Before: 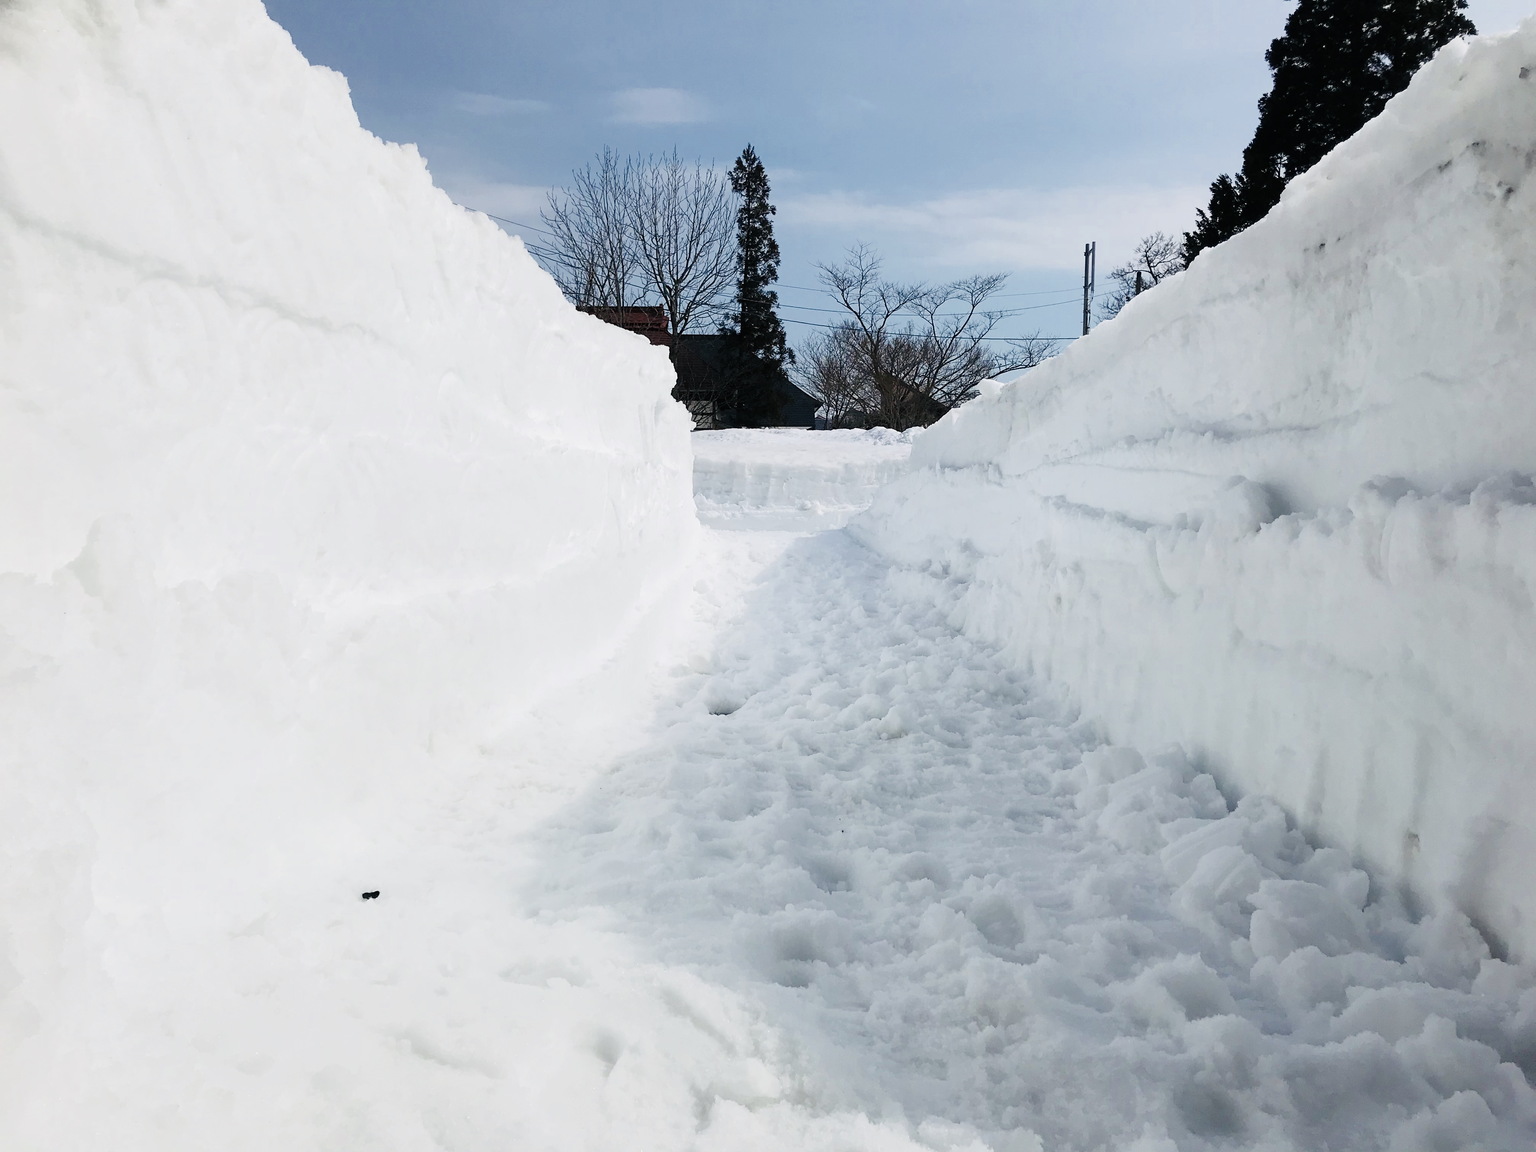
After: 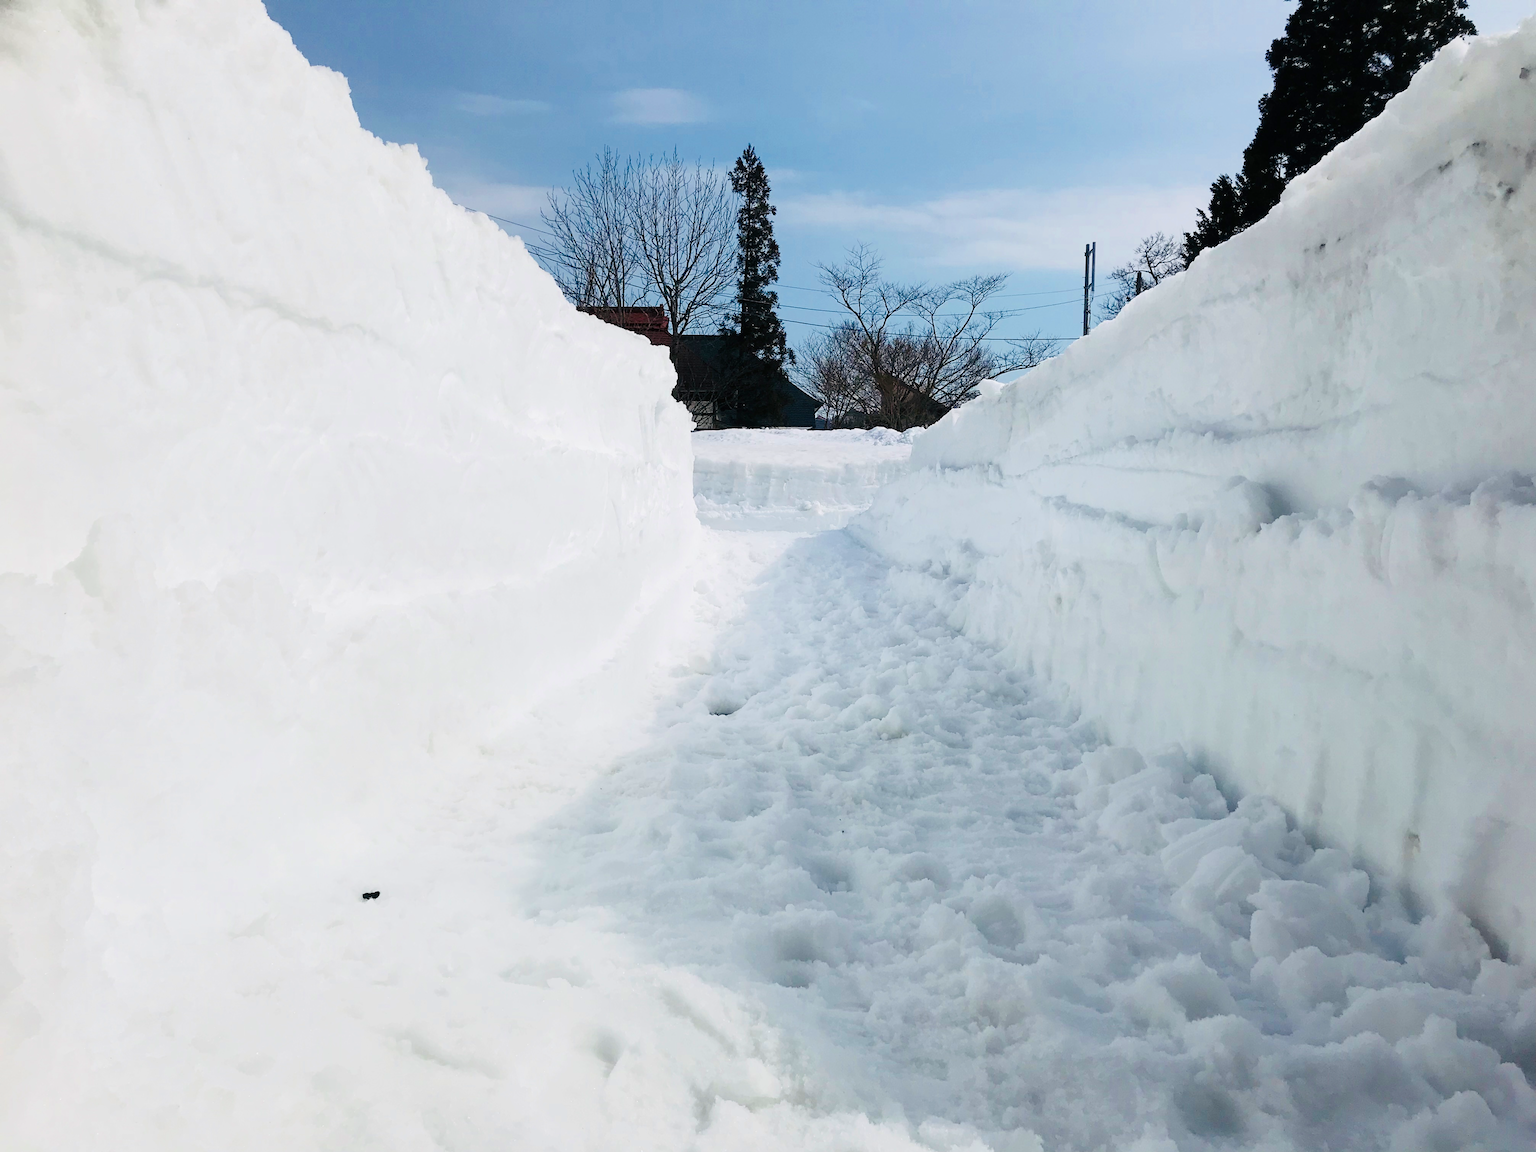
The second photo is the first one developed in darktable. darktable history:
color balance rgb: perceptual saturation grading › global saturation 20%, global vibrance 20%
